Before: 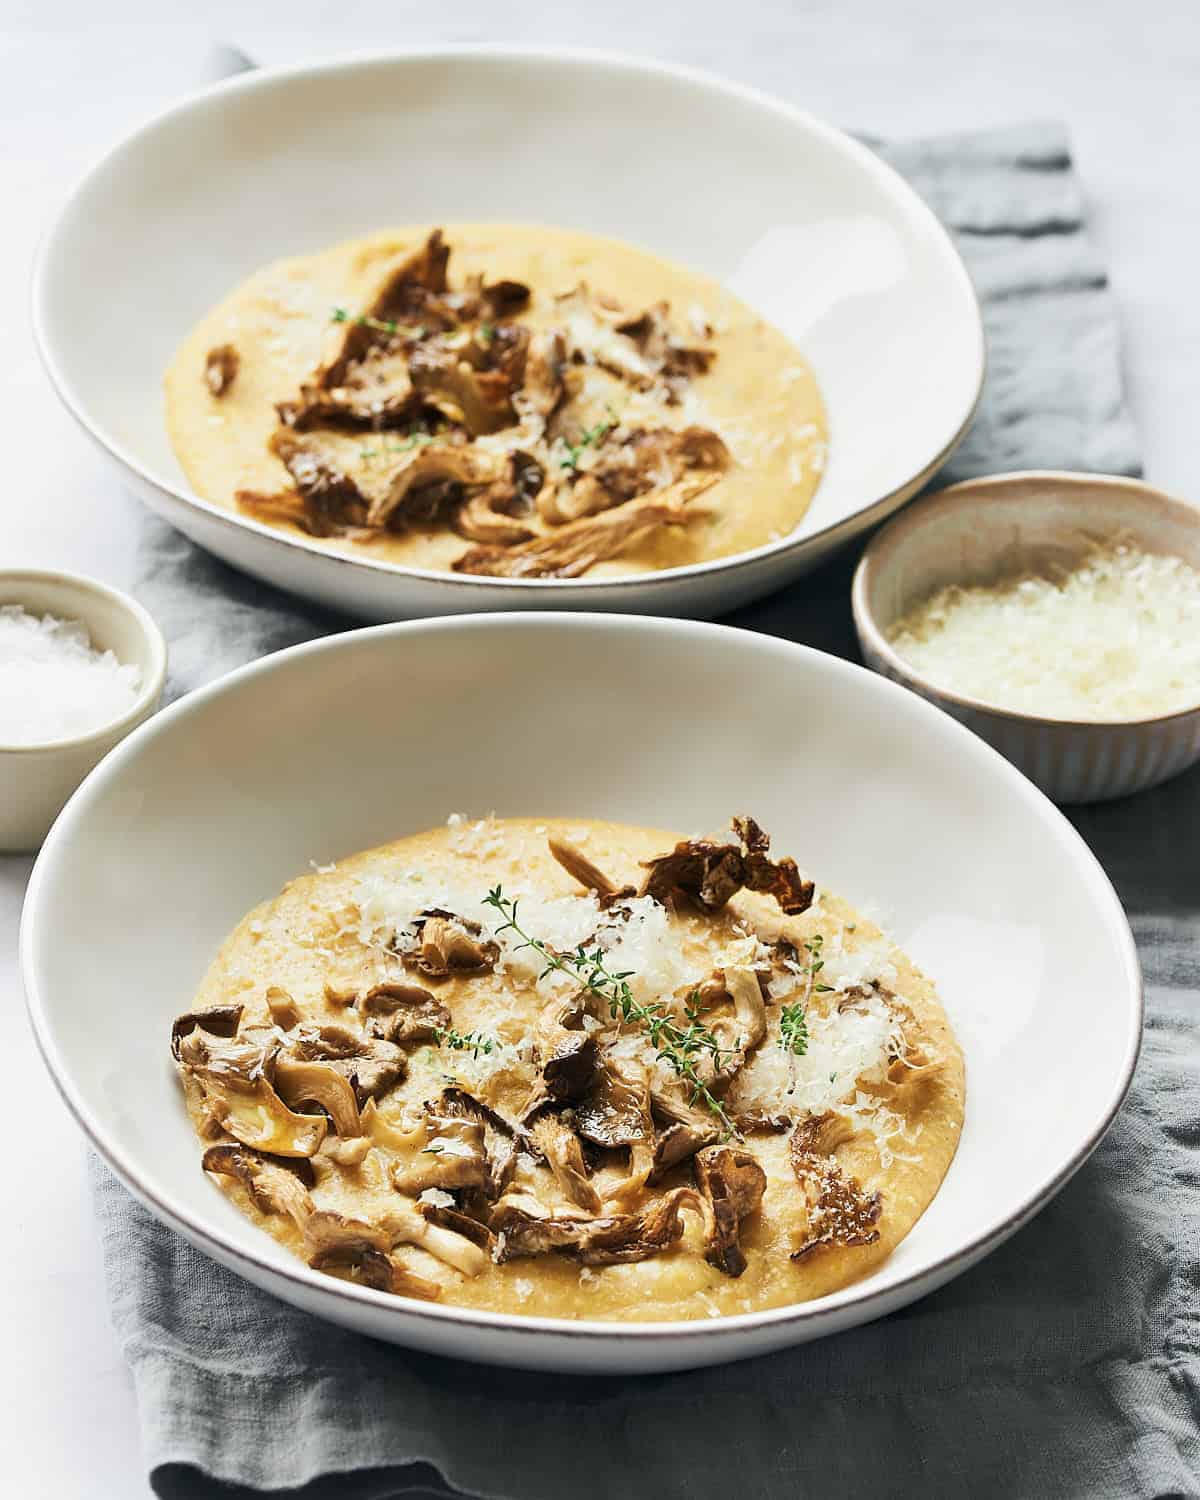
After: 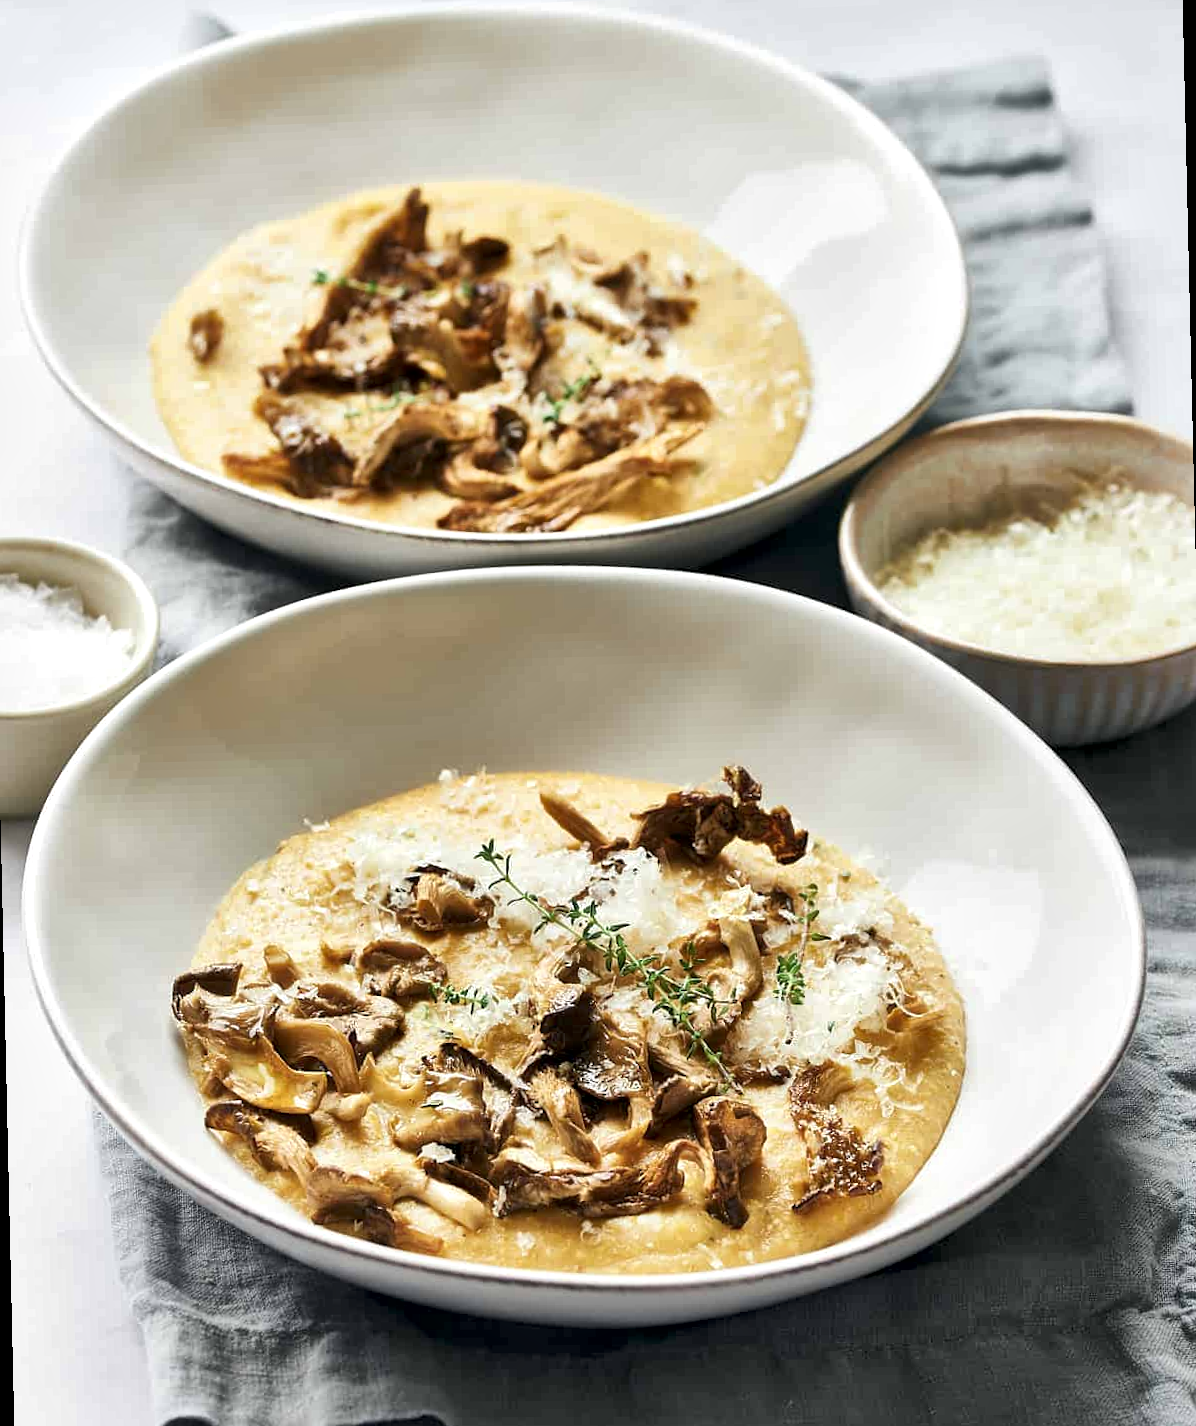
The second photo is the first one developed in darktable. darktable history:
local contrast: mode bilateral grid, contrast 20, coarseness 50, detail 171%, midtone range 0.2
rotate and perspective: rotation -1.32°, lens shift (horizontal) -0.031, crop left 0.015, crop right 0.985, crop top 0.047, crop bottom 0.982
